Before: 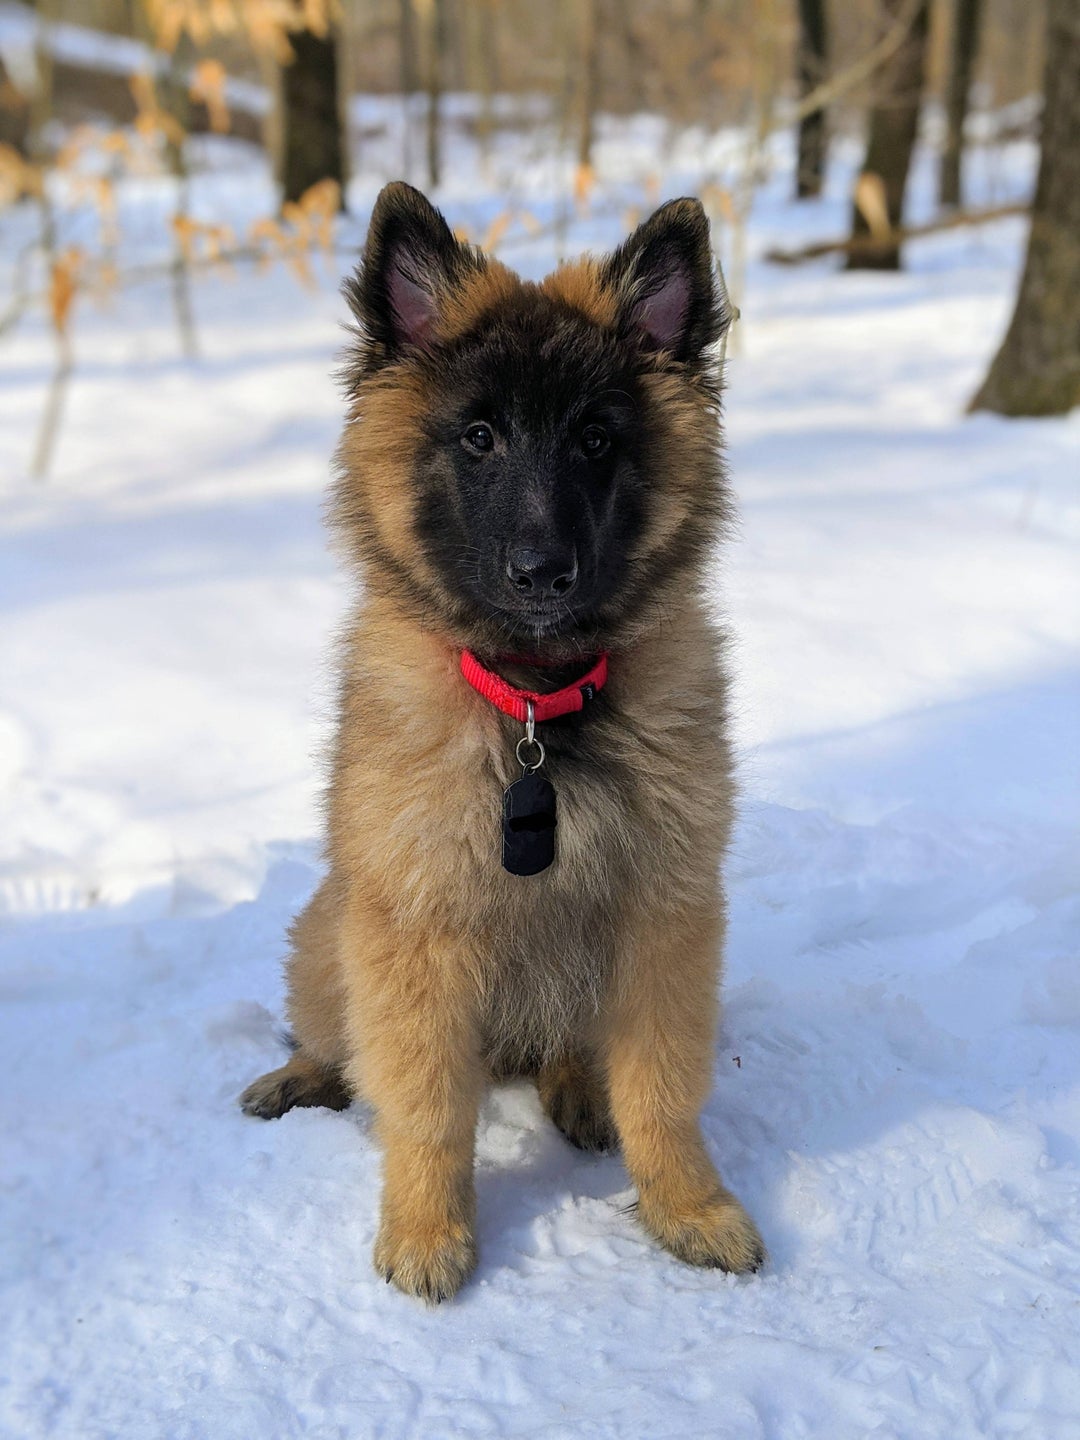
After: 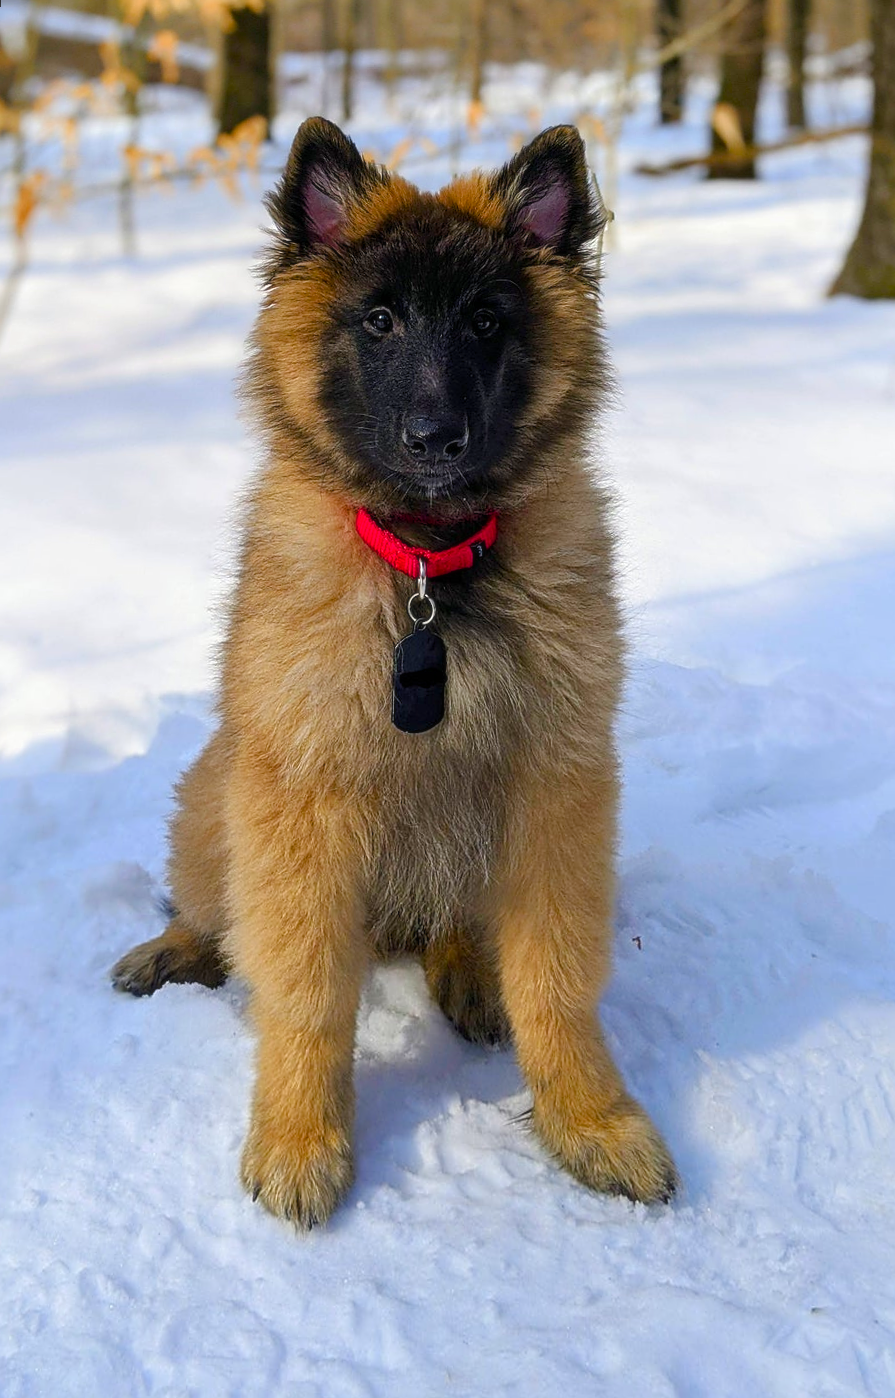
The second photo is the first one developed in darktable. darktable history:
rotate and perspective: rotation 0.72°, lens shift (vertical) -0.352, lens shift (horizontal) -0.051, crop left 0.152, crop right 0.859, crop top 0.019, crop bottom 0.964
contrast brightness saturation: saturation 0.18
color balance rgb: perceptual saturation grading › global saturation 20%, perceptual saturation grading › highlights -25%, perceptual saturation grading › shadows 50%
sharpen: on, module defaults
soften: size 10%, saturation 50%, brightness 0.2 EV, mix 10%
